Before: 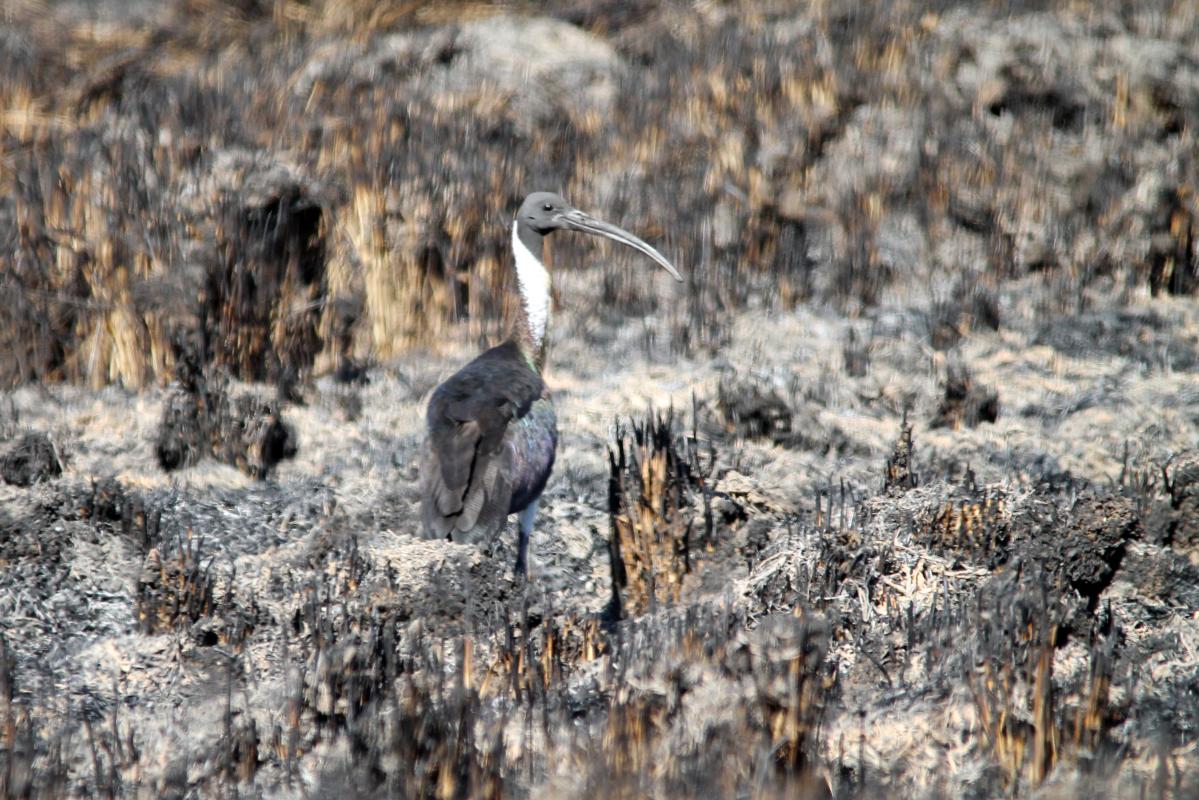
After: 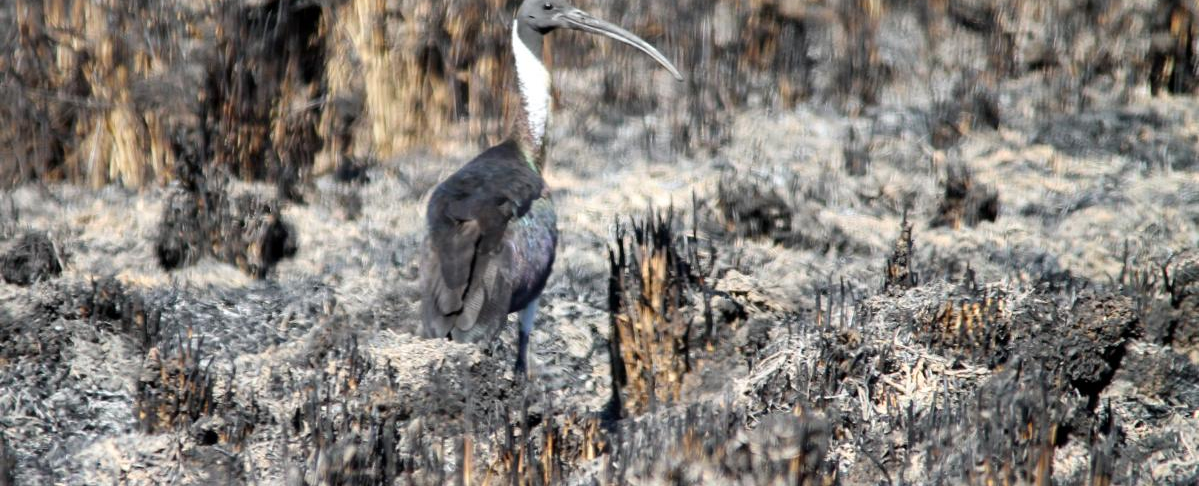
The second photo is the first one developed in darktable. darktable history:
crop and rotate: top 25.199%, bottom 13.94%
